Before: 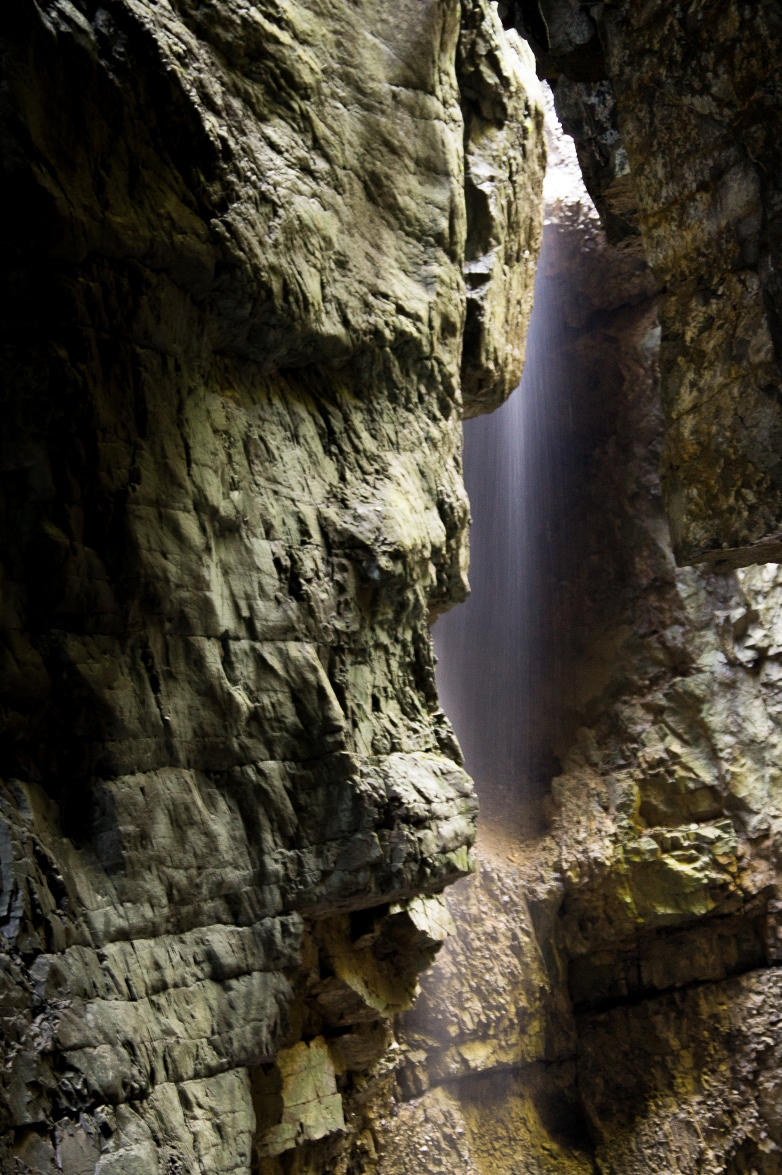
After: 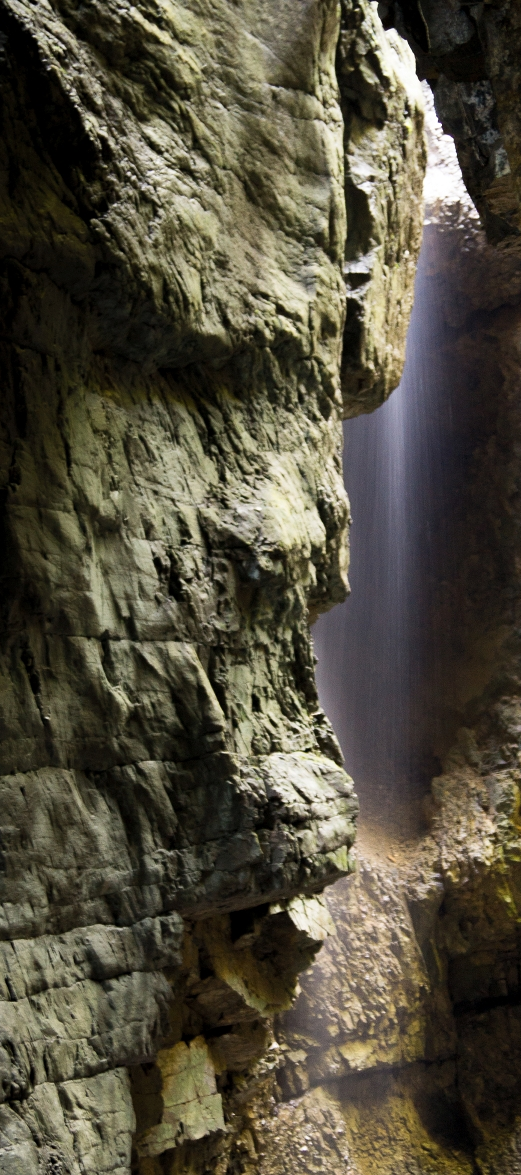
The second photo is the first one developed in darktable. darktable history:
fill light: on, module defaults
crop: left 15.419%, right 17.914%
